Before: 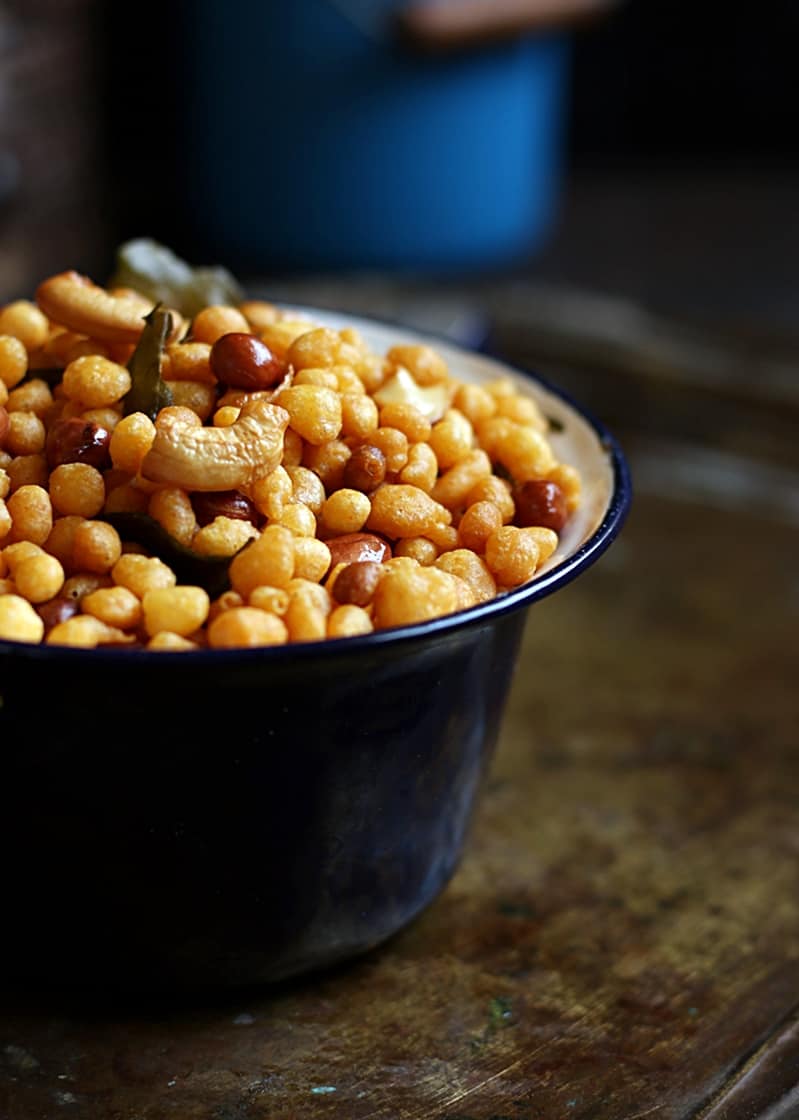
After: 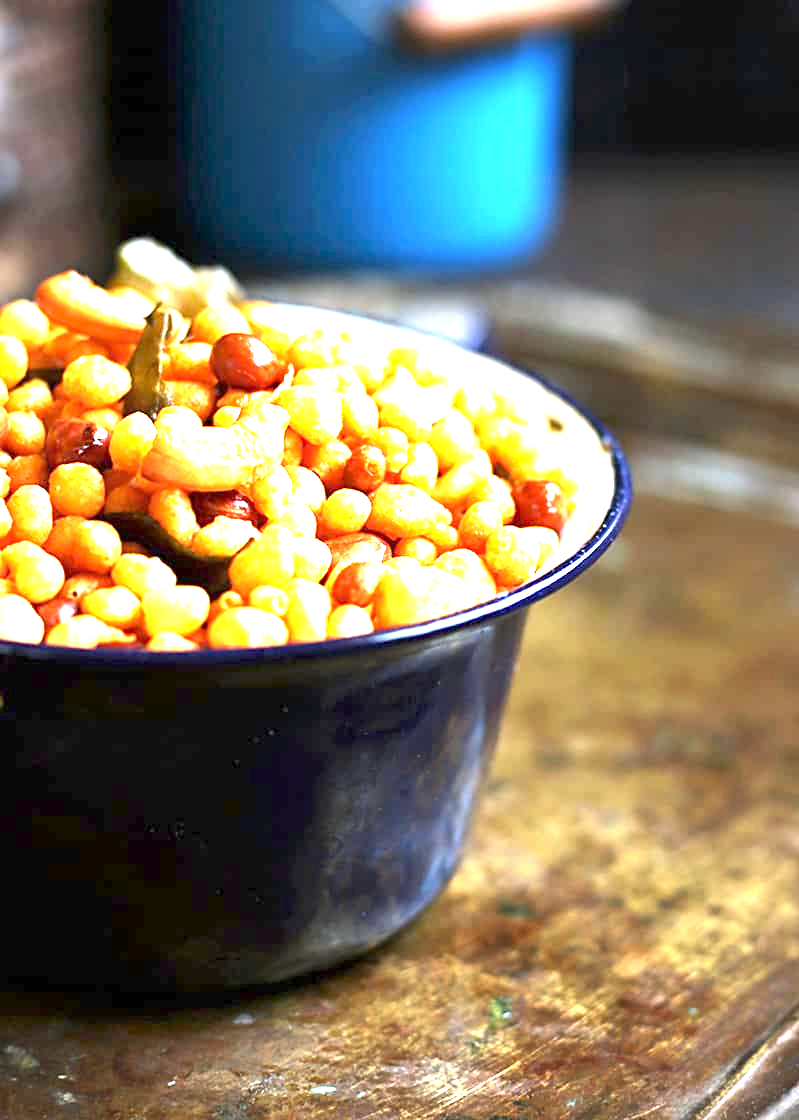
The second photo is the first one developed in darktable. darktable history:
exposure: exposure 3.061 EV, compensate exposure bias true, compensate highlight preservation false
